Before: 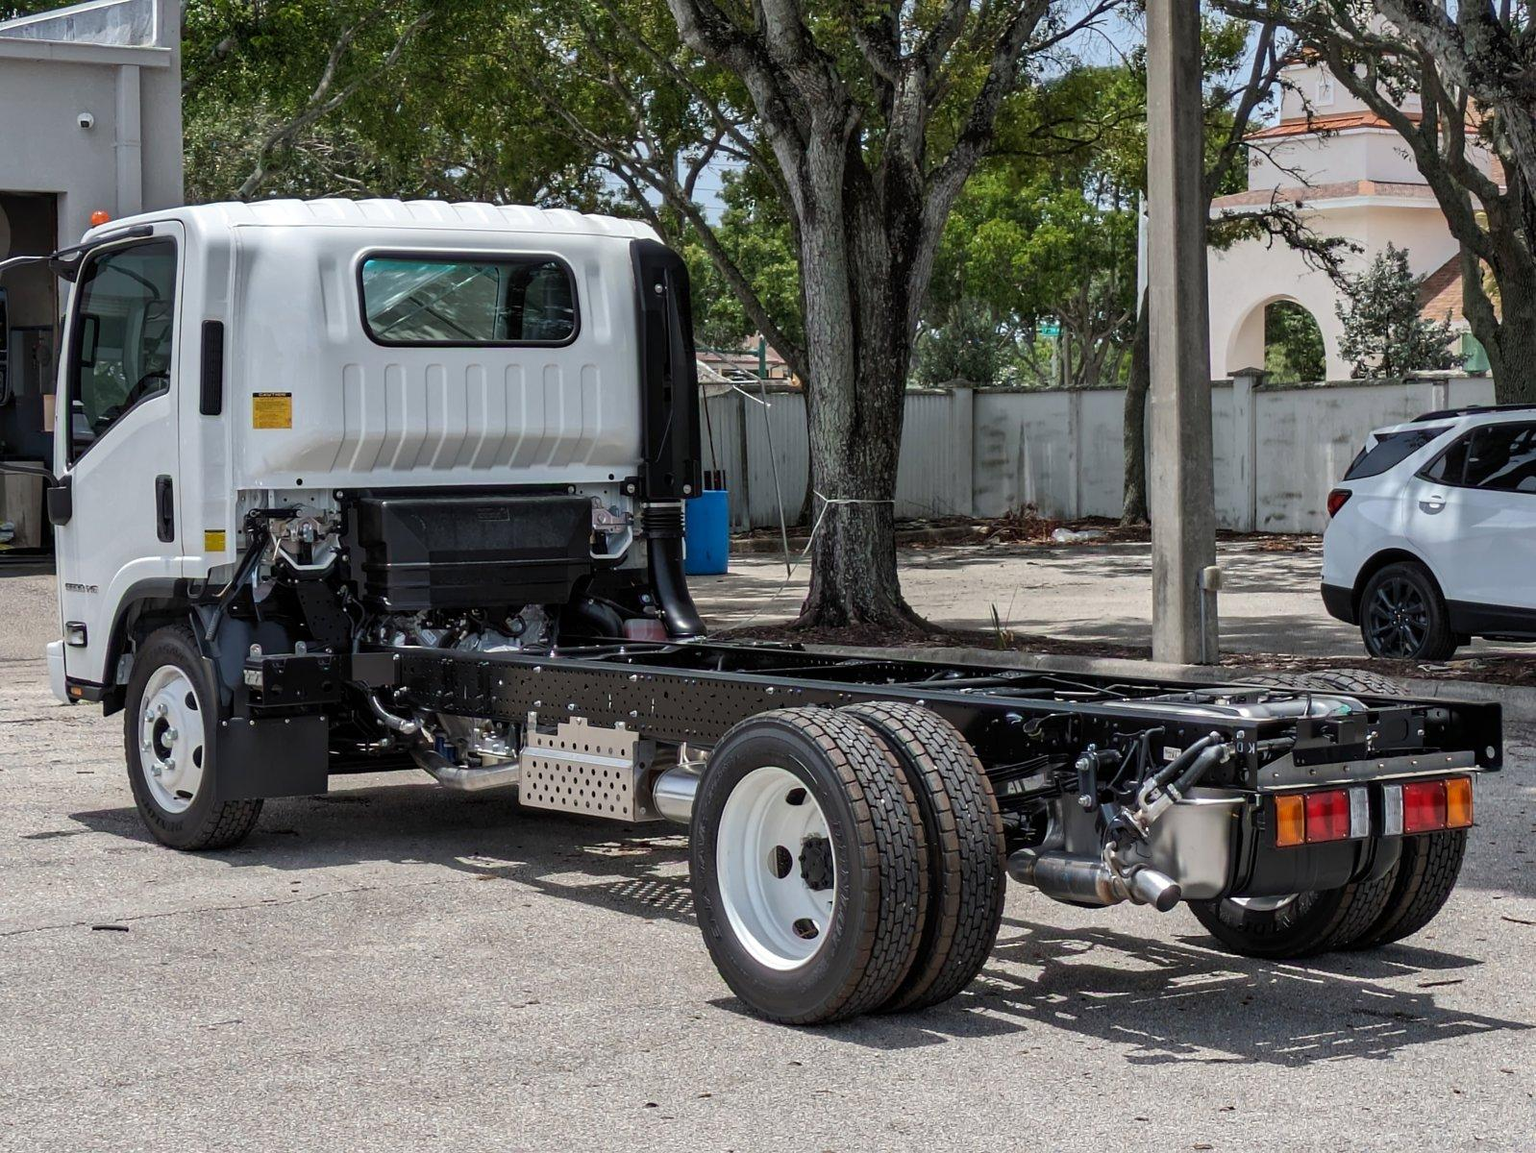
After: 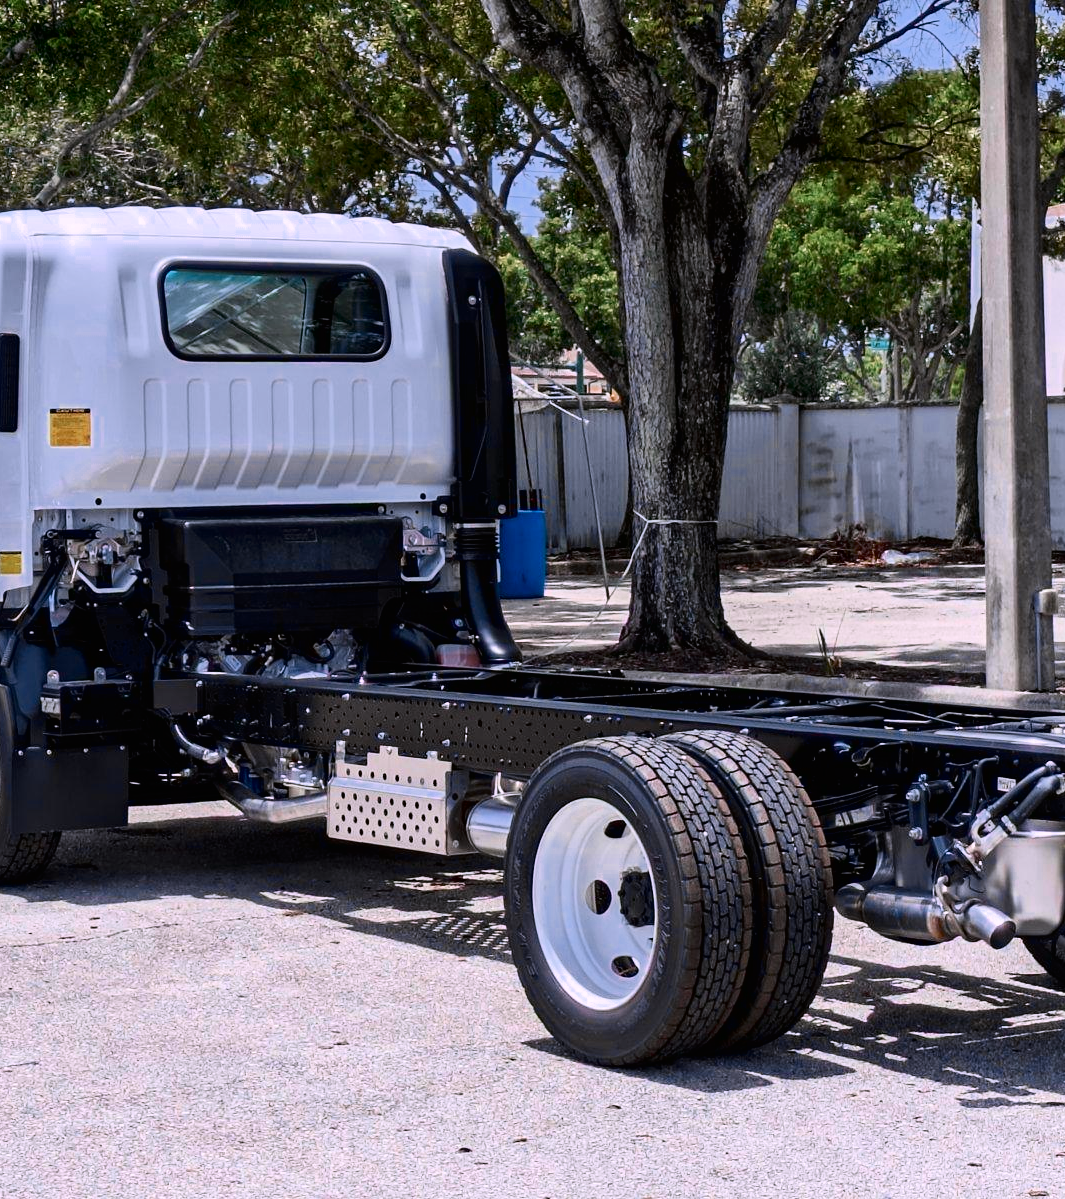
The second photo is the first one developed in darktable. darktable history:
color zones: curves: ch0 [(0, 0.5) (0.125, 0.4) (0.25, 0.5) (0.375, 0.4) (0.5, 0.4) (0.625, 0.35) (0.75, 0.35) (0.875, 0.5)]; ch1 [(0, 0.35) (0.125, 0.45) (0.25, 0.35) (0.375, 0.35) (0.5, 0.35) (0.625, 0.35) (0.75, 0.45) (0.875, 0.35)]; ch2 [(0, 0.6) (0.125, 0.5) (0.25, 0.5) (0.375, 0.6) (0.5, 0.6) (0.625, 0.5) (0.75, 0.5) (0.875, 0.5)]
tone curve: curves: ch0 [(0, 0.006) (0.046, 0.011) (0.13, 0.062) (0.338, 0.327) (0.494, 0.55) (0.728, 0.835) (1, 1)]; ch1 [(0, 0) (0.346, 0.324) (0.45, 0.431) (0.5, 0.5) (0.522, 0.517) (0.55, 0.57) (1, 1)]; ch2 [(0, 0) (0.453, 0.418) (0.5, 0.5) (0.526, 0.524) (0.554, 0.598) (0.622, 0.679) (0.707, 0.761) (1, 1)], color space Lab, independent channels, preserve colors none
white balance: red 1.066, blue 1.119
crop and rotate: left 13.342%, right 19.991%
